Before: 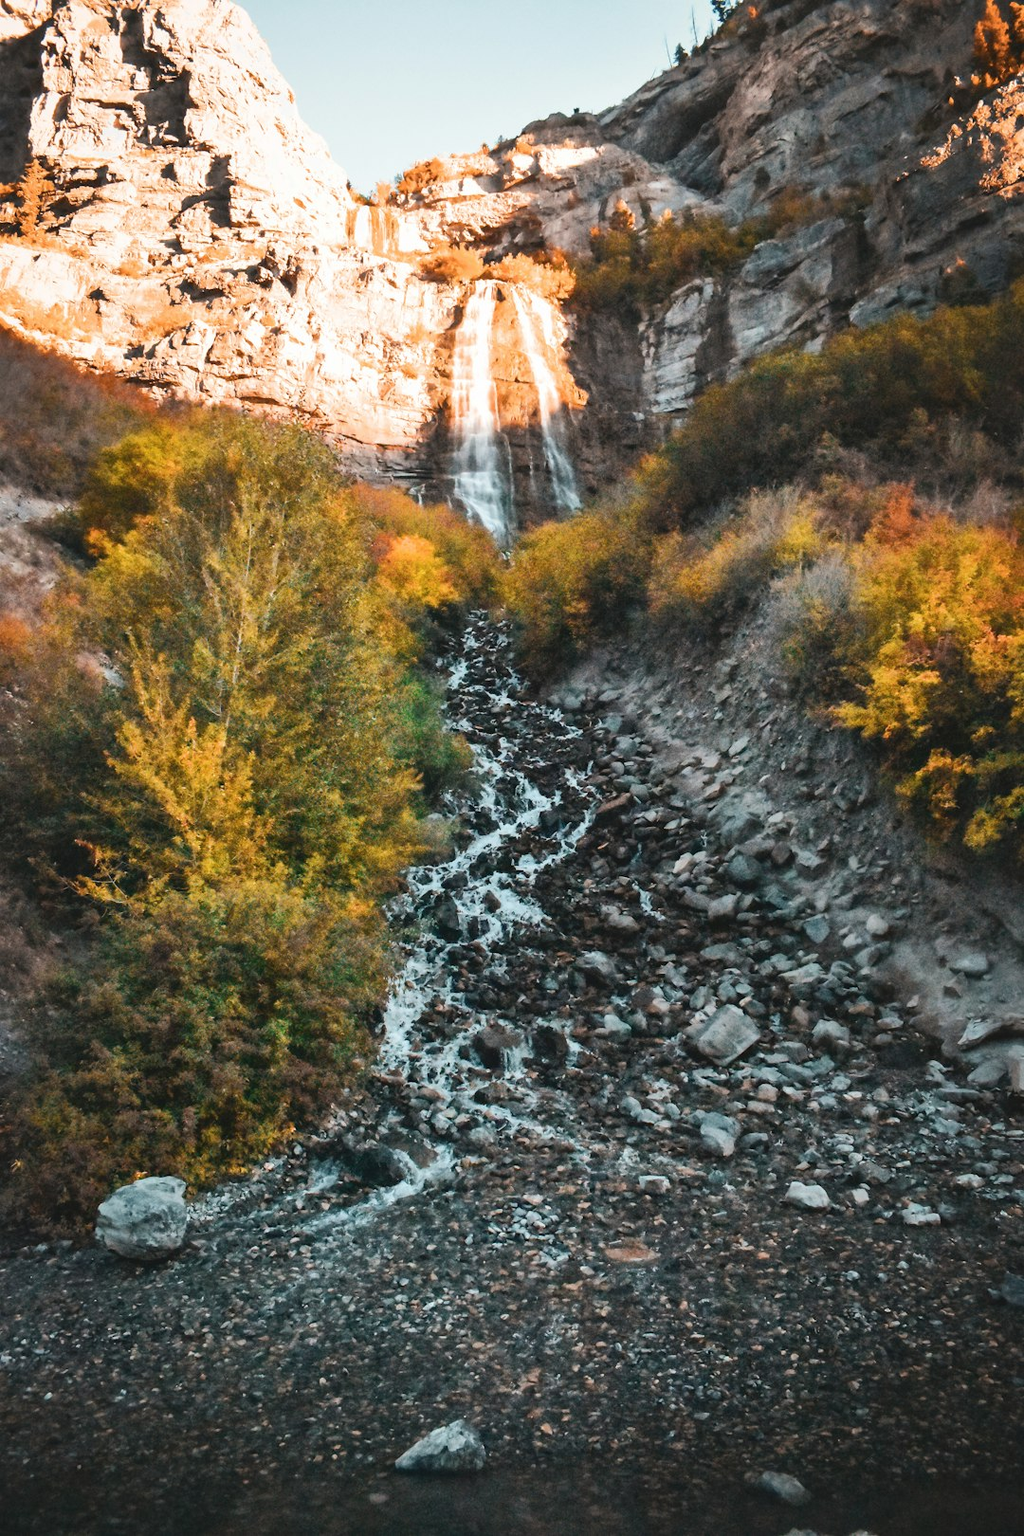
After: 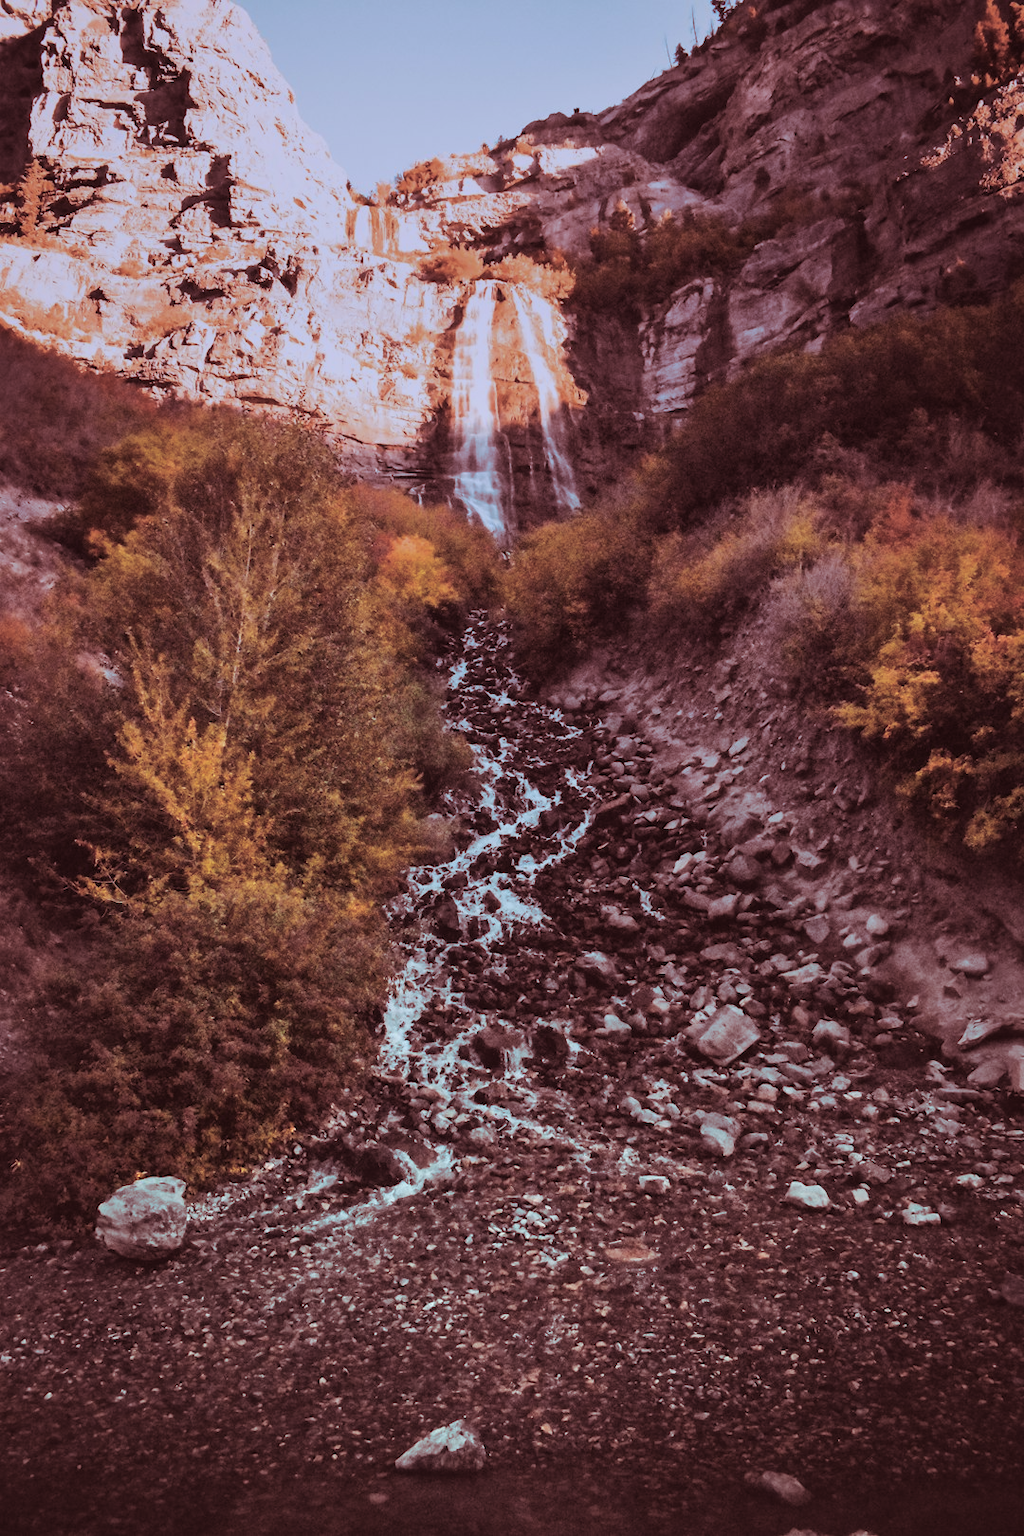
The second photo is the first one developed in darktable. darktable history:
split-toning: highlights › hue 187.2°, highlights › saturation 0.83, balance -68.05, compress 56.43%
graduated density: hue 238.83°, saturation 50%
